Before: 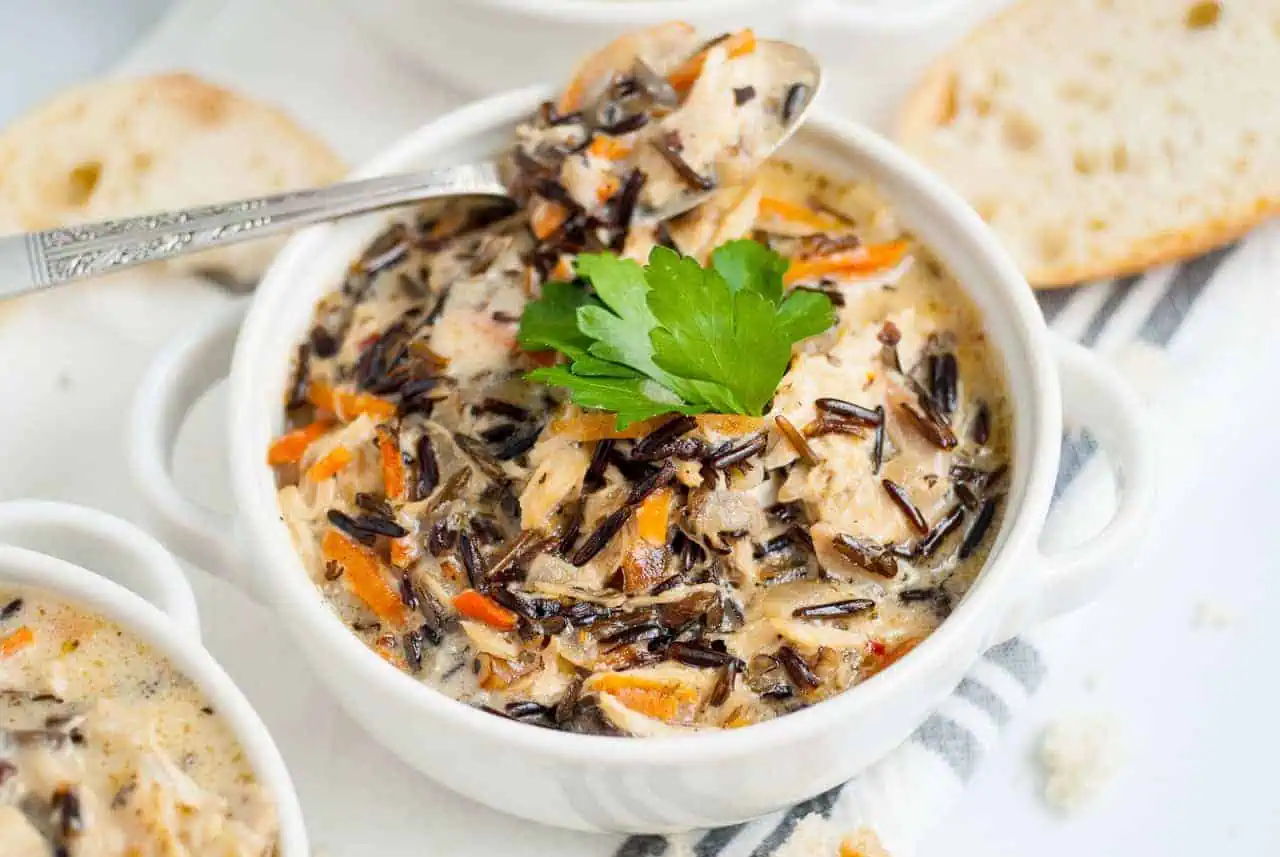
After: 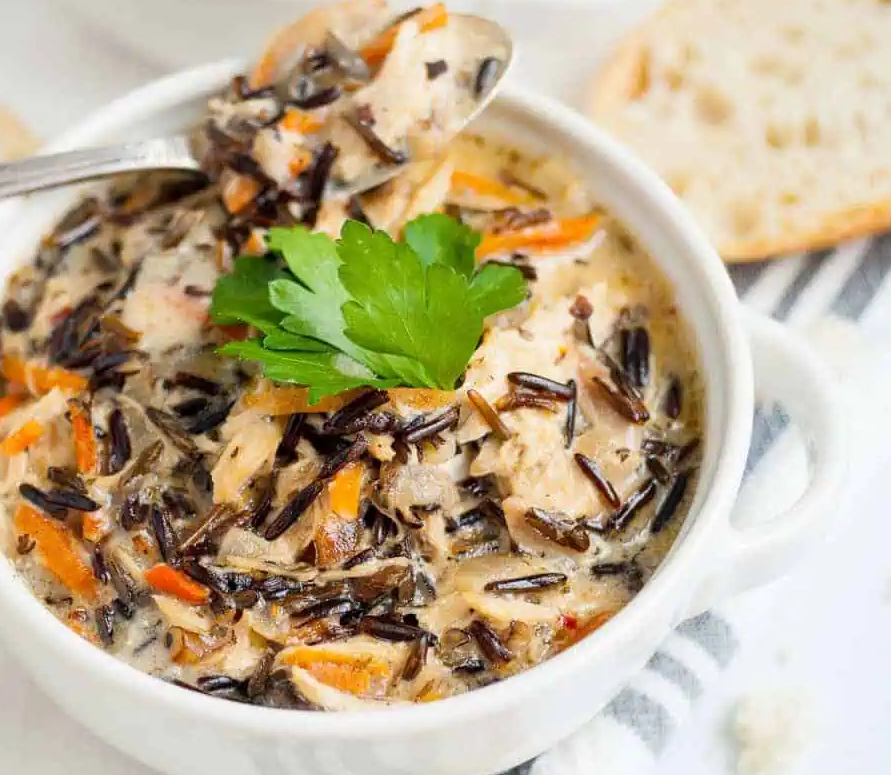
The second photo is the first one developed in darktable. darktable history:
crop and rotate: left 24.093%, top 3.217%, right 6.287%, bottom 6.313%
